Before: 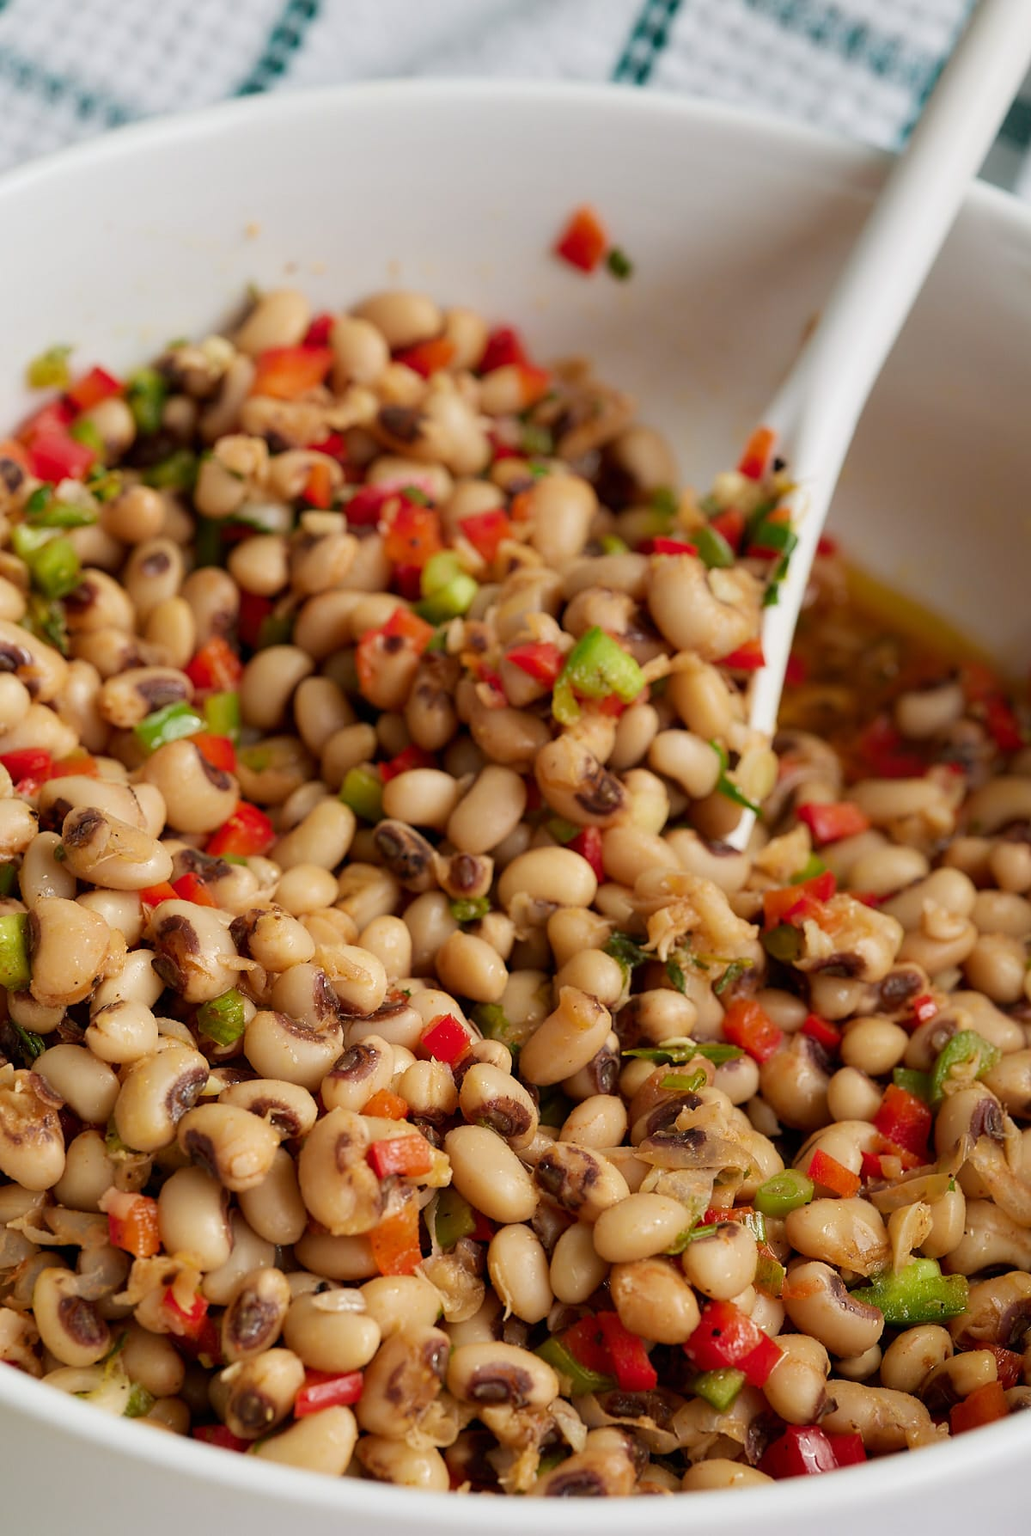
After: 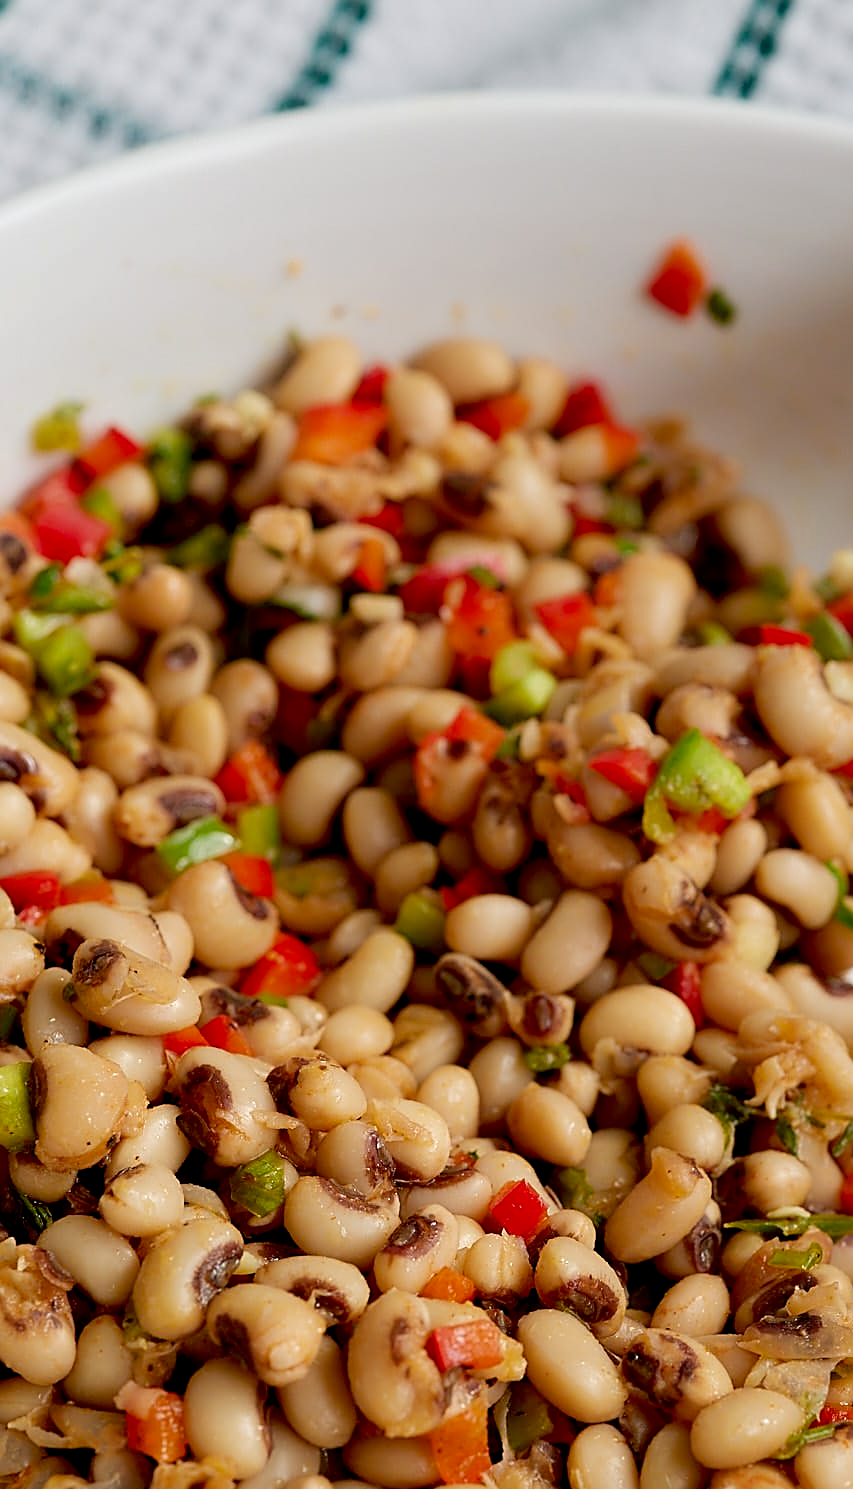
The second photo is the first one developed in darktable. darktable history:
exposure: black level correction 0.012, compensate highlight preservation false
crop: right 28.885%, bottom 16.626%
sharpen: on, module defaults
